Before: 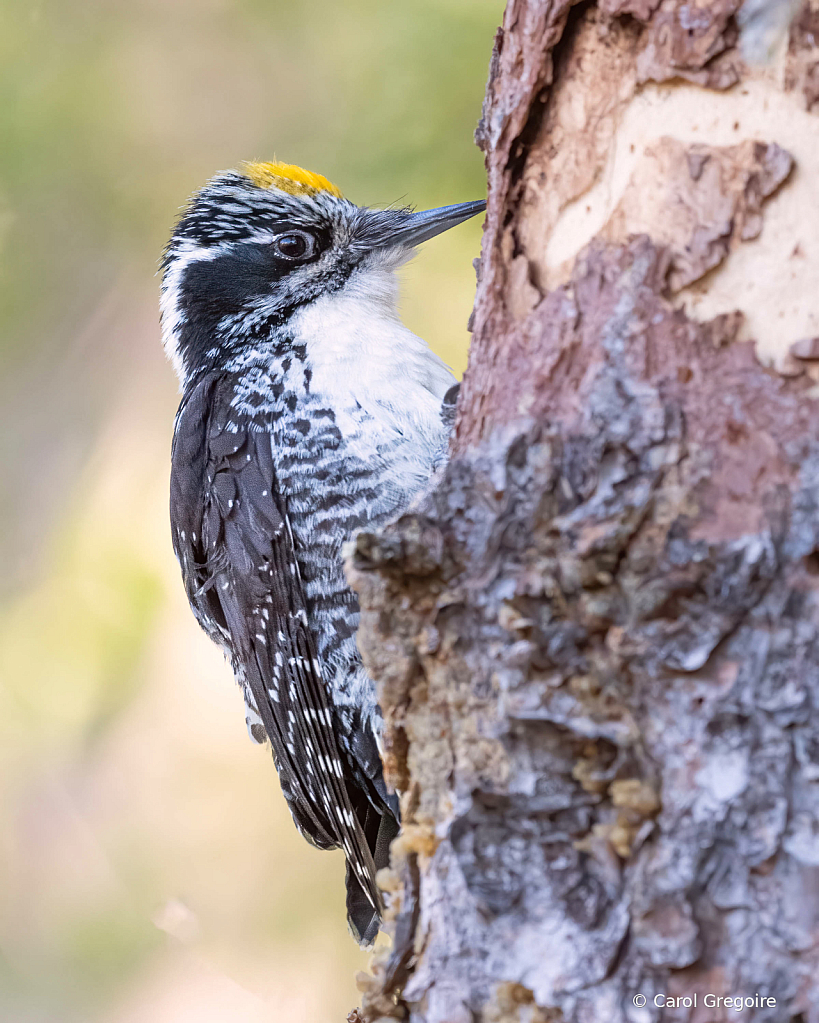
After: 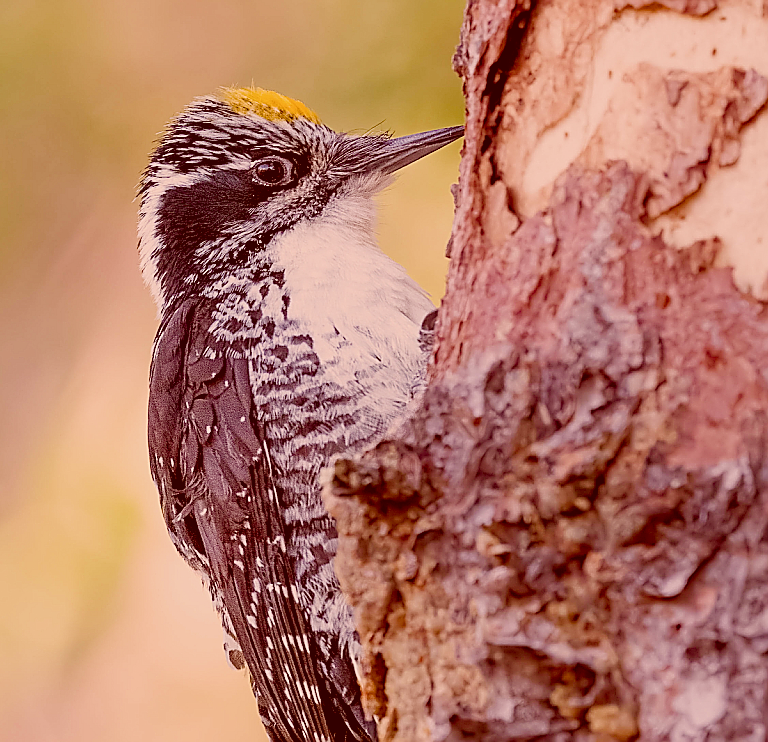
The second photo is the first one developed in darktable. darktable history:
crop: left 2.737%, top 7.287%, right 3.421%, bottom 20.179%
color balance rgb: shadows lift › chroma 1%, shadows lift › hue 240.84°, highlights gain › chroma 2%, highlights gain › hue 73.2°, global offset › luminance -0.5%, perceptual saturation grading › global saturation 20%, perceptual saturation grading › highlights -25%, perceptual saturation grading › shadows 50%, global vibrance 25.26%
sharpen: radius 1.4, amount 1.25, threshold 0.7
filmic rgb: hardness 4.17, contrast 0.921
color correction: highlights a* 9.03, highlights b* 8.71, shadows a* 40, shadows b* 40, saturation 0.8
